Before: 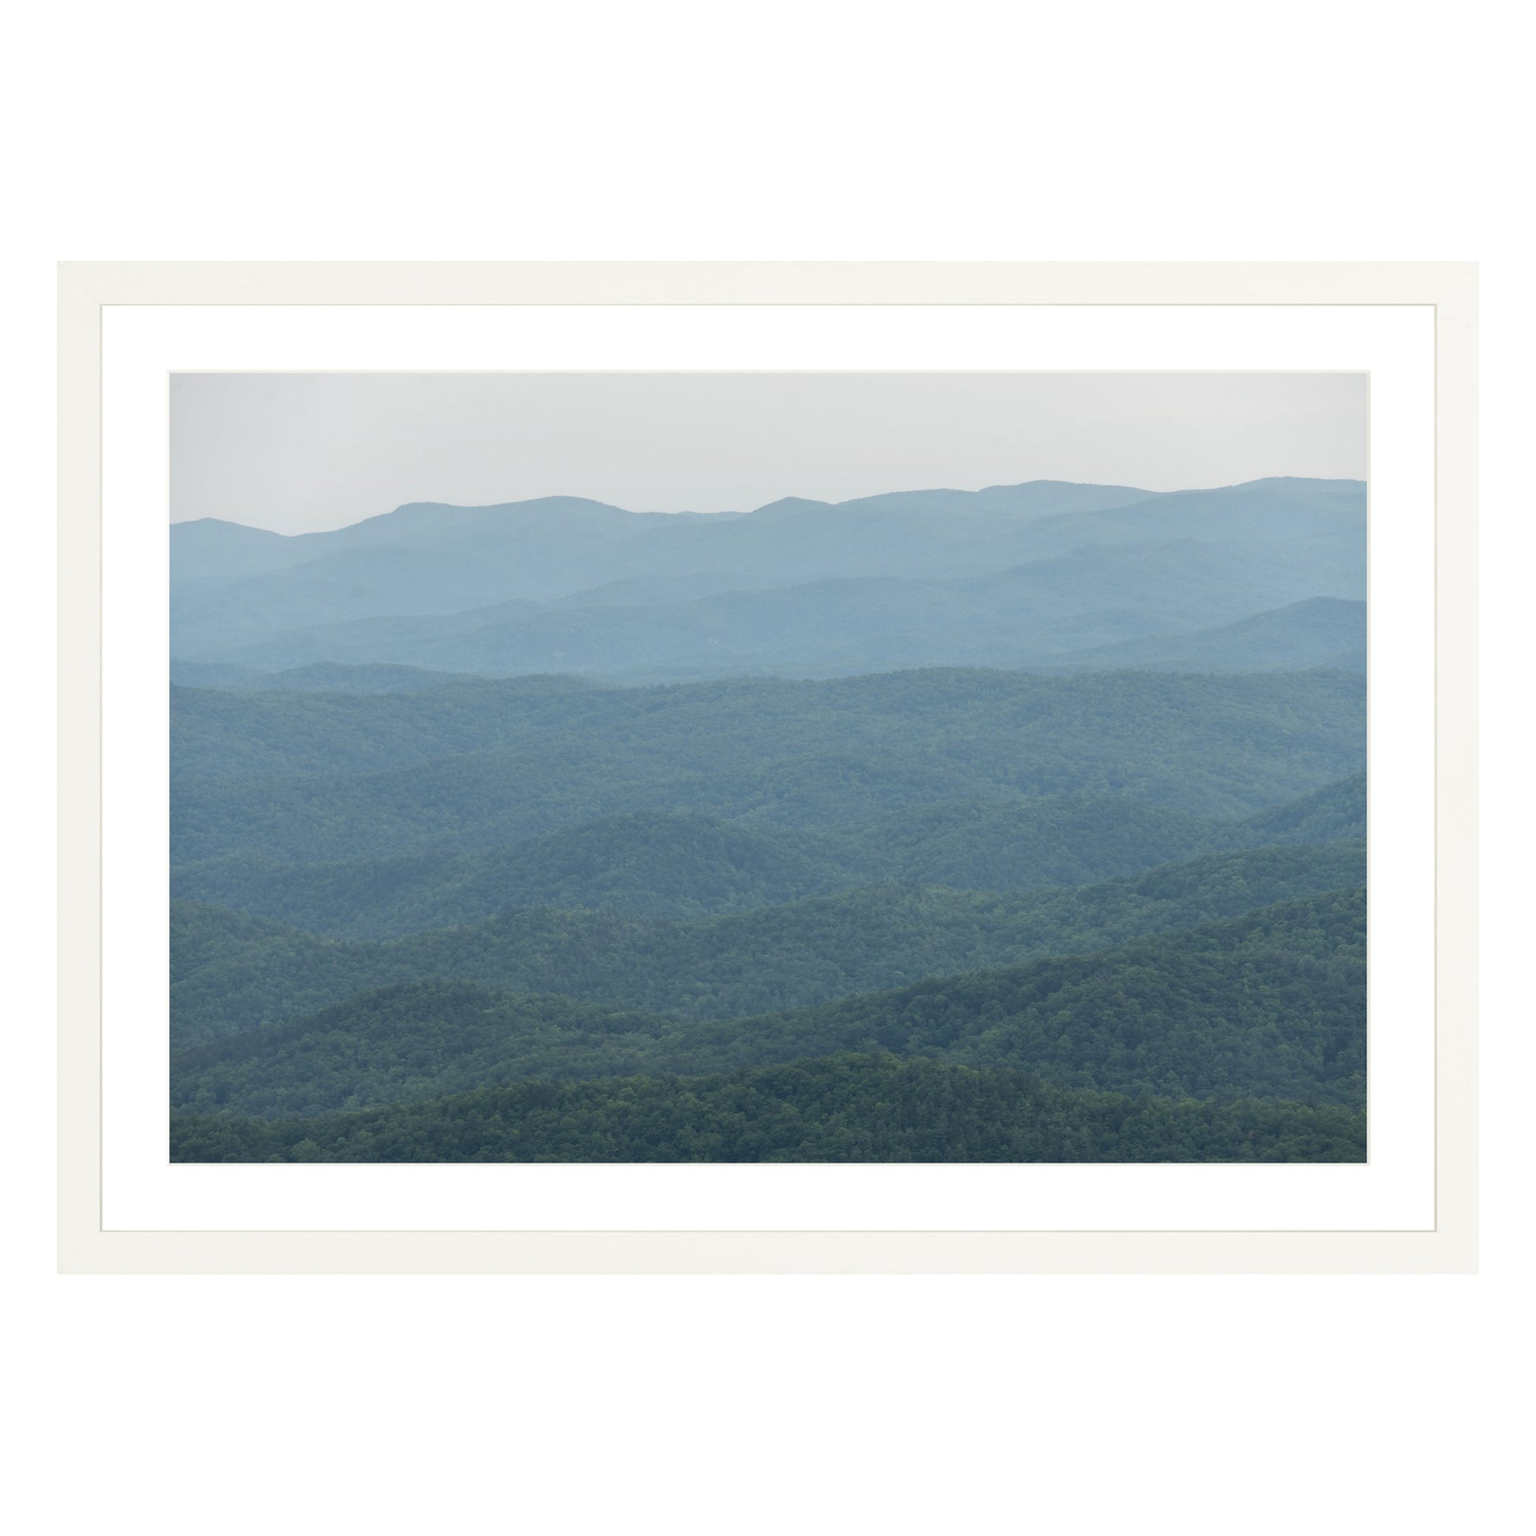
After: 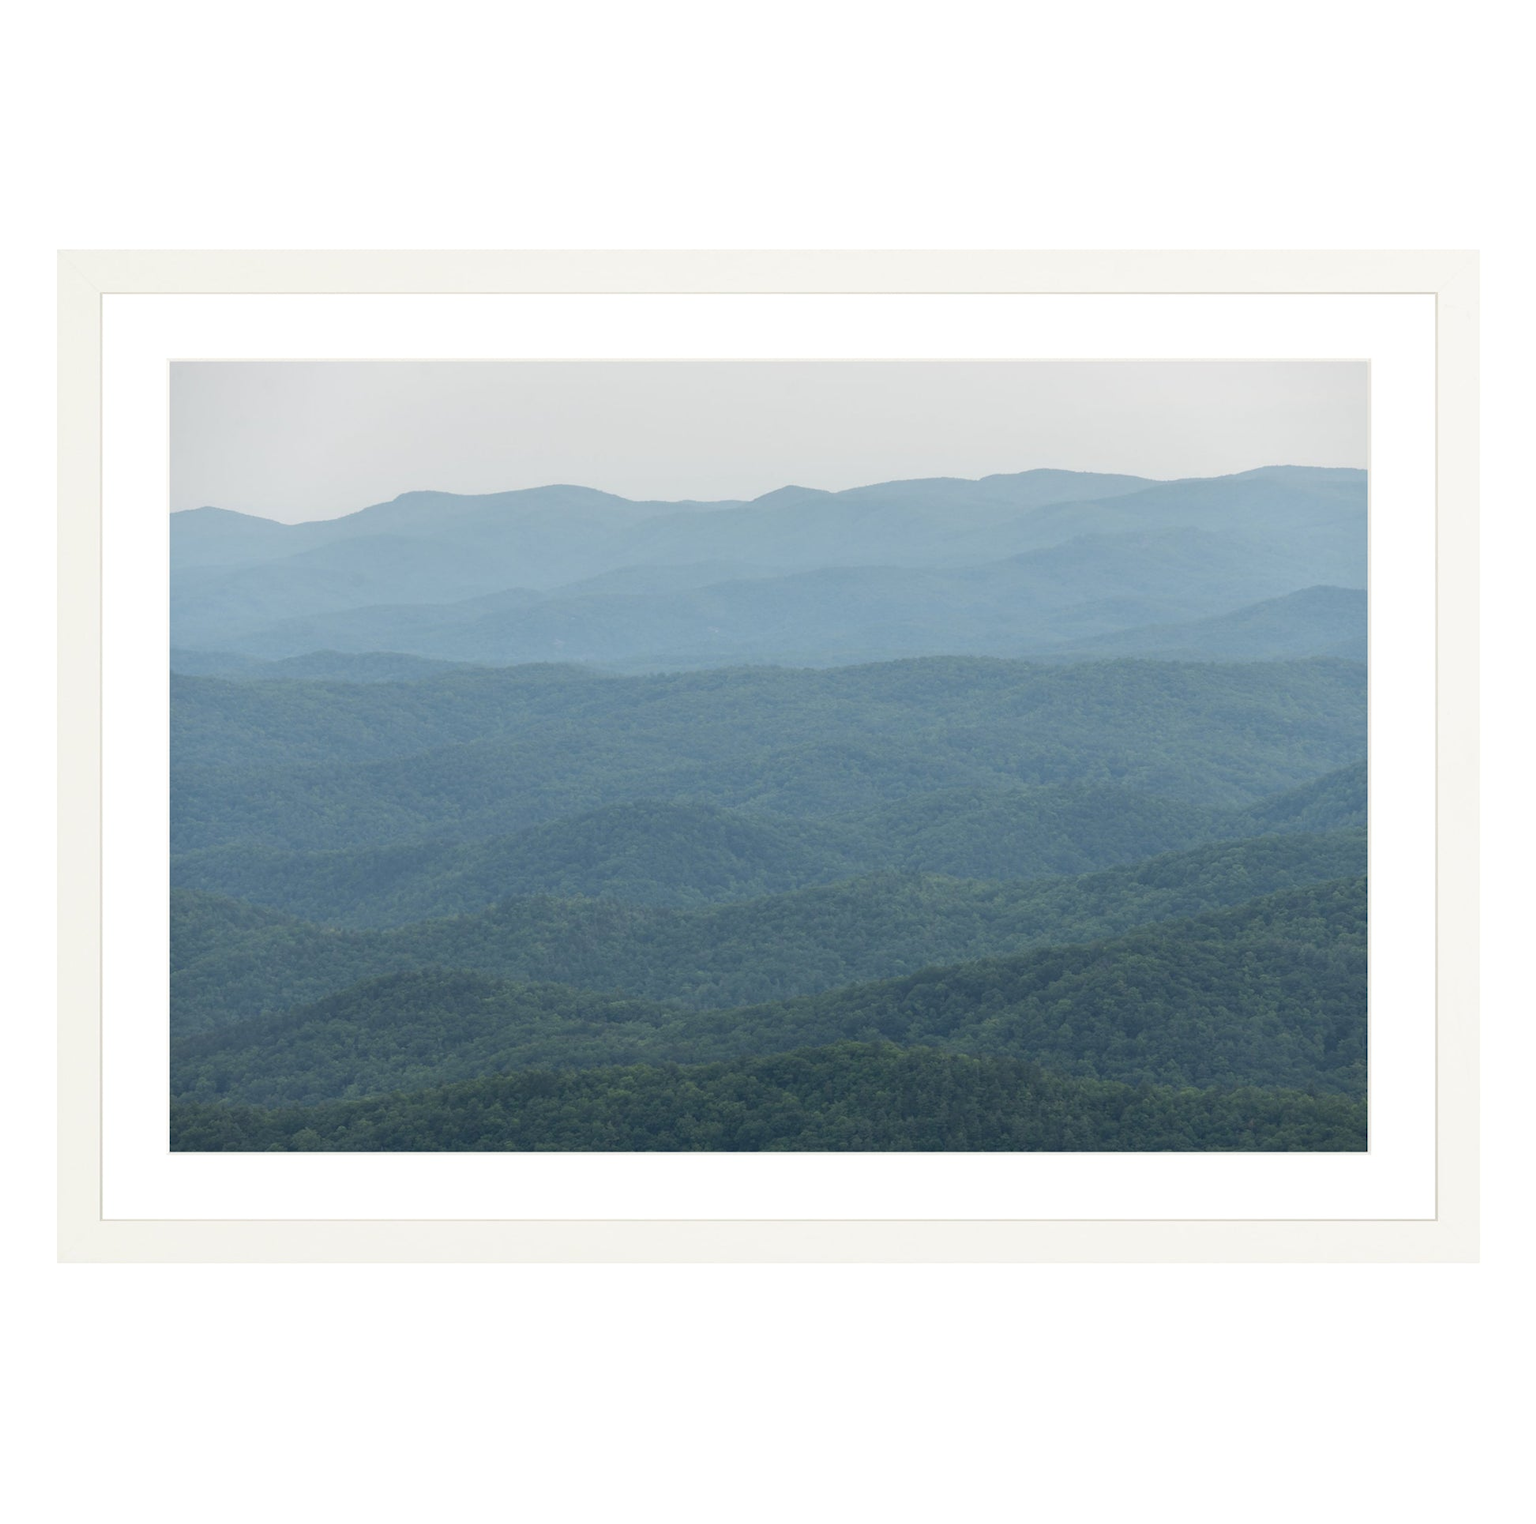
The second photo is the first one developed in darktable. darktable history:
crop: top 0.791%, right 0.023%
